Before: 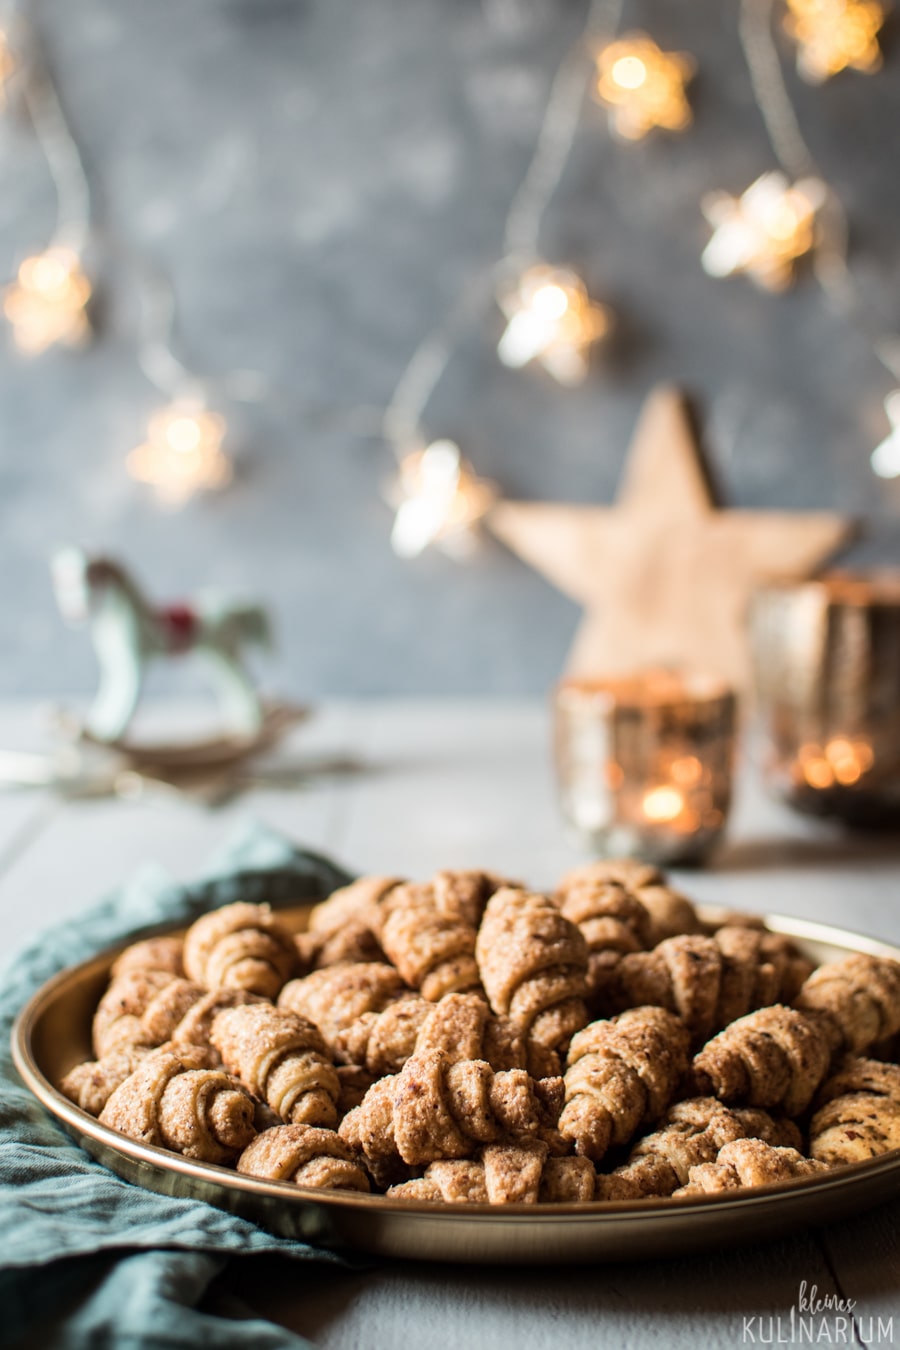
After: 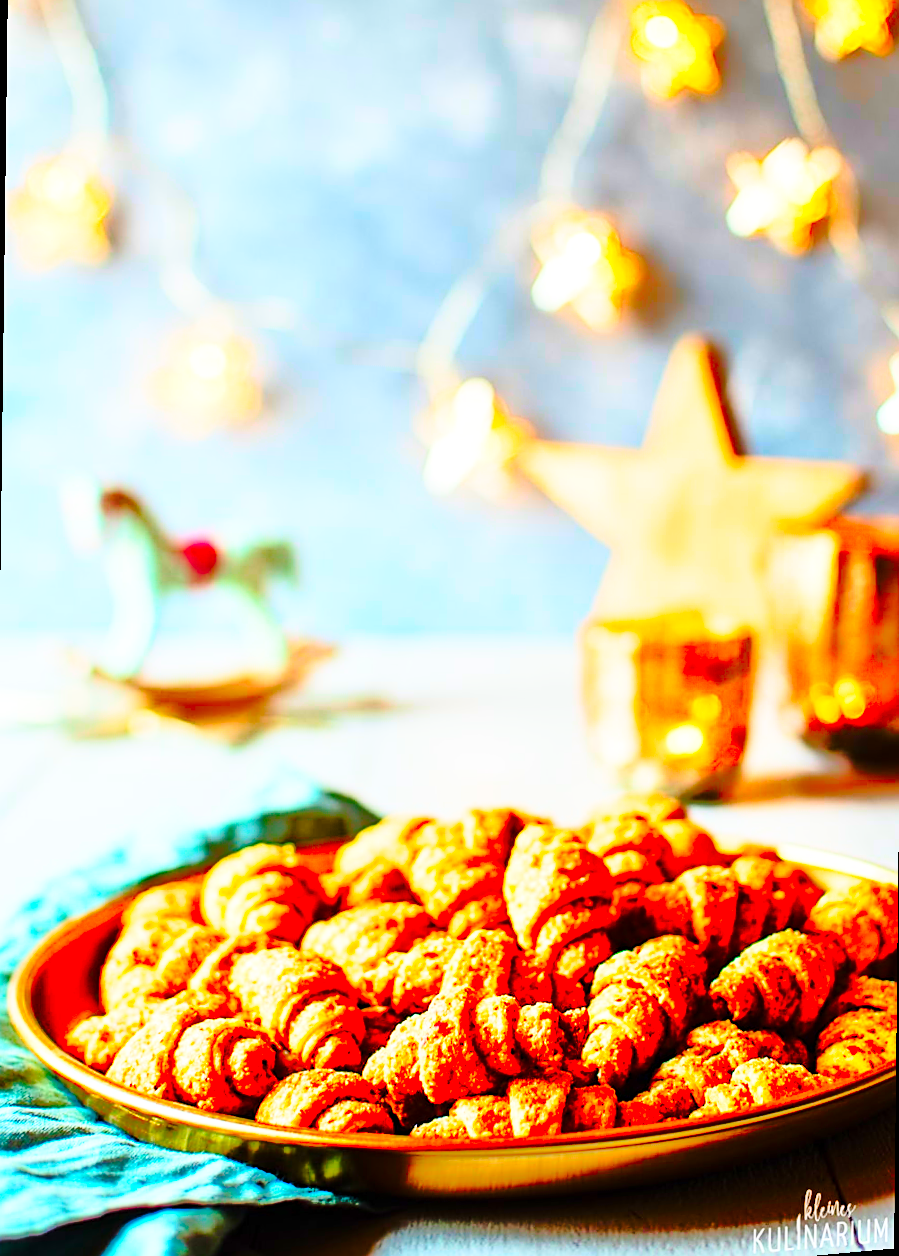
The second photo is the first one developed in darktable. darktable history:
tone equalizer: -8 EV -0.528 EV, -7 EV -0.319 EV, -6 EV -0.083 EV, -5 EV 0.413 EV, -4 EV 0.985 EV, -3 EV 0.791 EV, -2 EV -0.01 EV, -1 EV 0.14 EV, +0 EV -0.012 EV, smoothing 1
contrast brightness saturation: contrast 0.2, brightness 0.16, saturation 0.22
rotate and perspective: rotation 0.679°, lens shift (horizontal) 0.136, crop left 0.009, crop right 0.991, crop top 0.078, crop bottom 0.95
sharpen: on, module defaults
color correction: saturation 3
base curve: curves: ch0 [(0, 0) (0.036, 0.037) (0.121, 0.228) (0.46, 0.76) (0.859, 0.983) (1, 1)], preserve colors none
